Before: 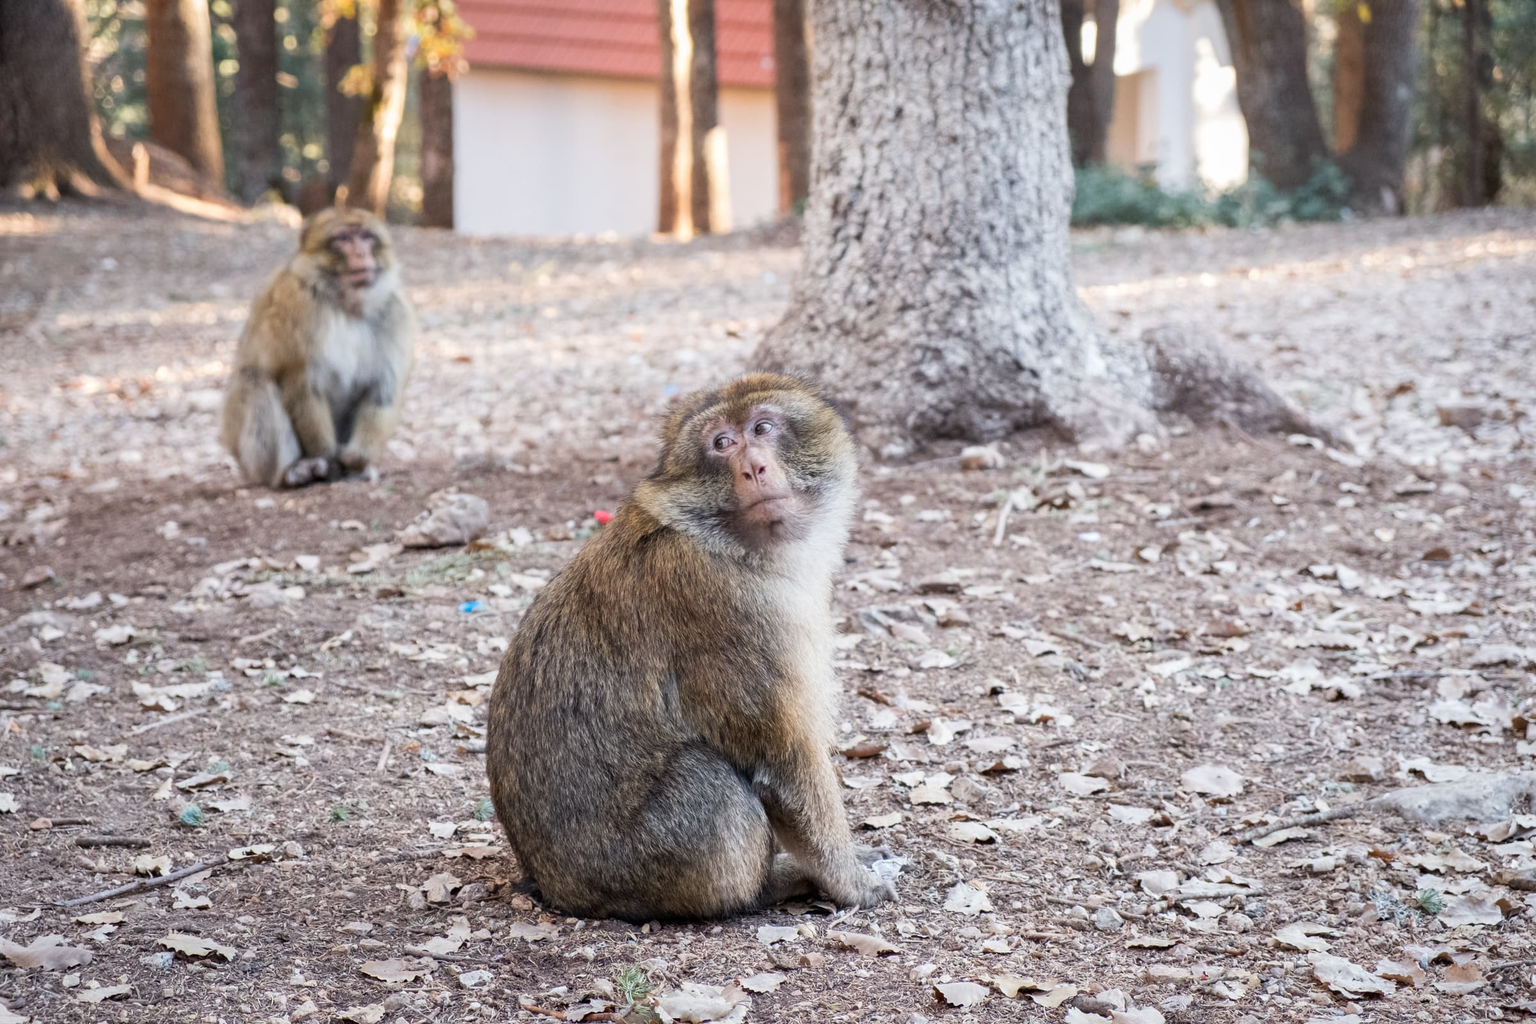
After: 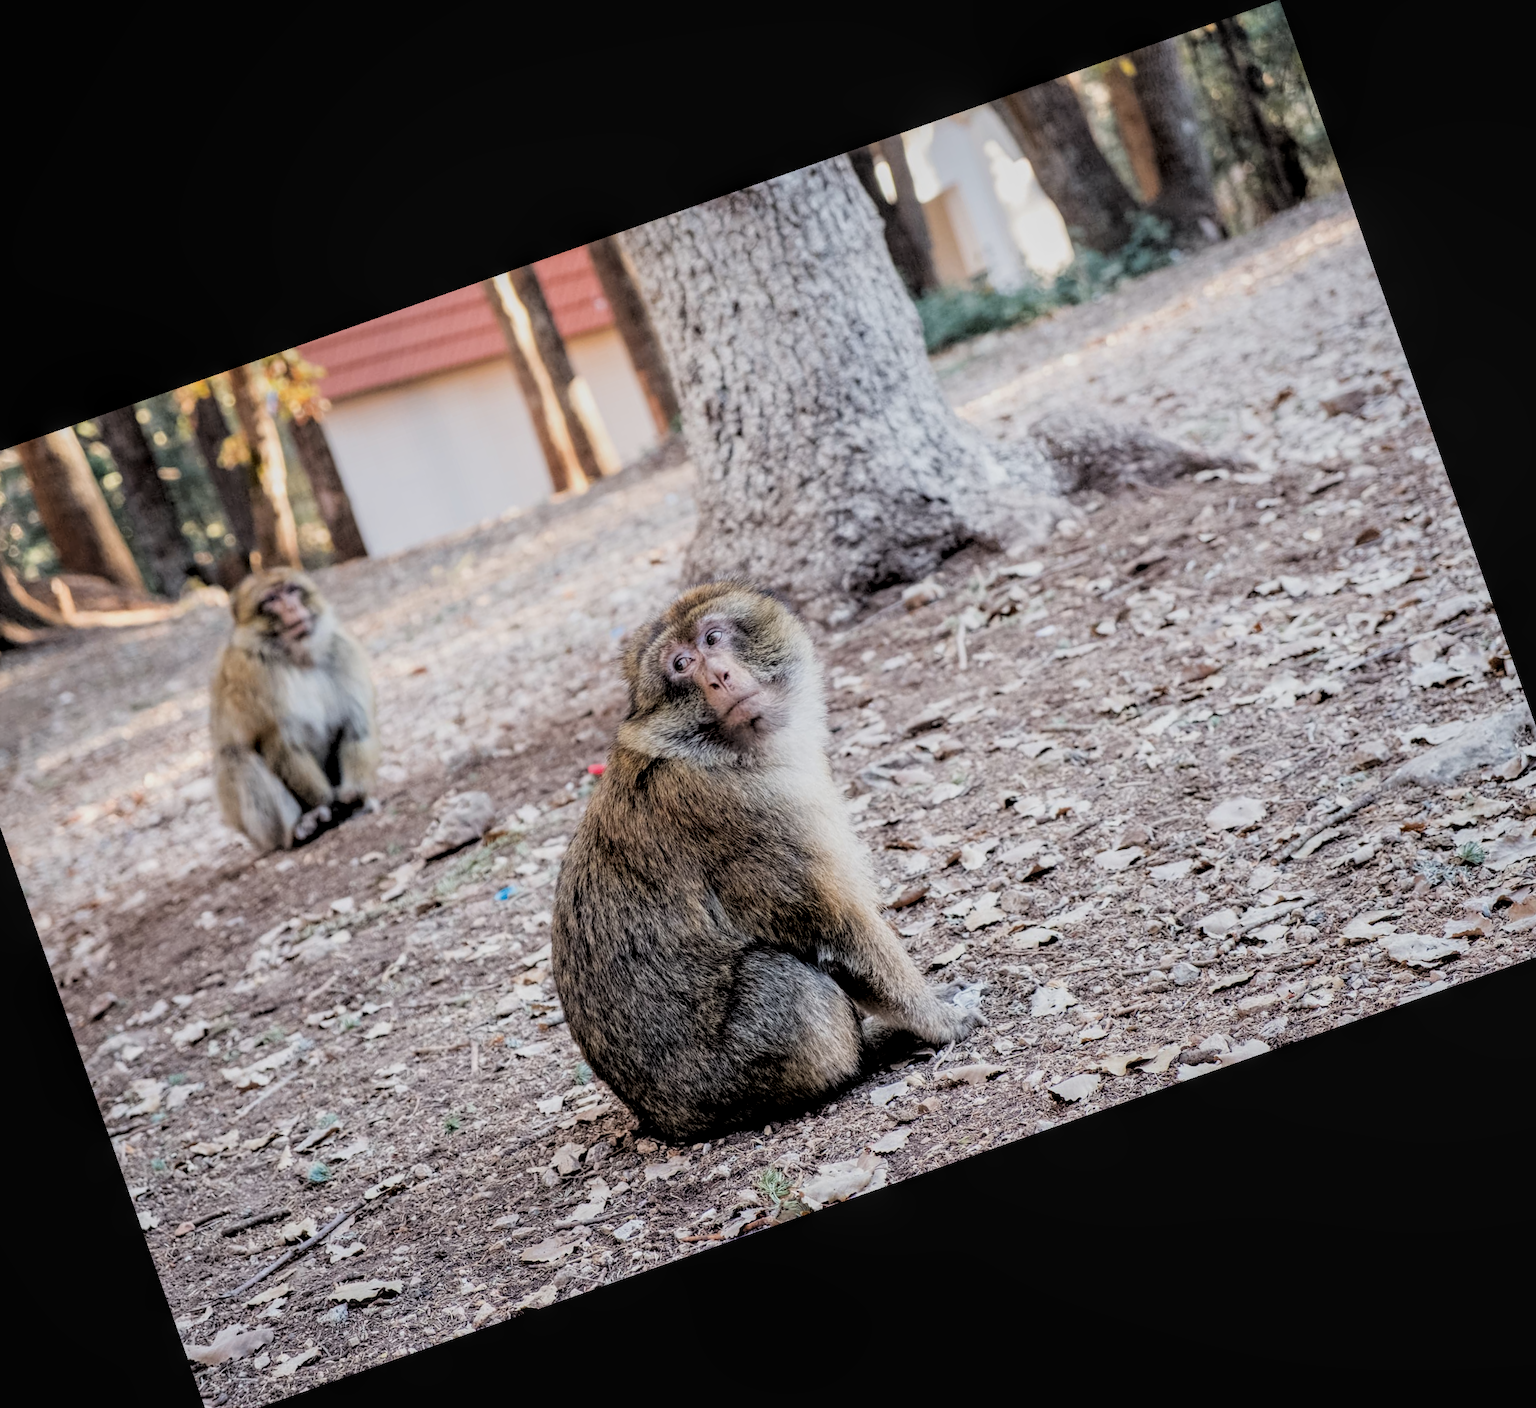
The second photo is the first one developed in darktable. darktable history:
crop and rotate: angle 19.43°, left 6.812%, right 4.125%, bottom 1.087%
filmic rgb: black relative exposure -3.31 EV, white relative exposure 3.45 EV, hardness 2.36, contrast 1.103
local contrast: on, module defaults
